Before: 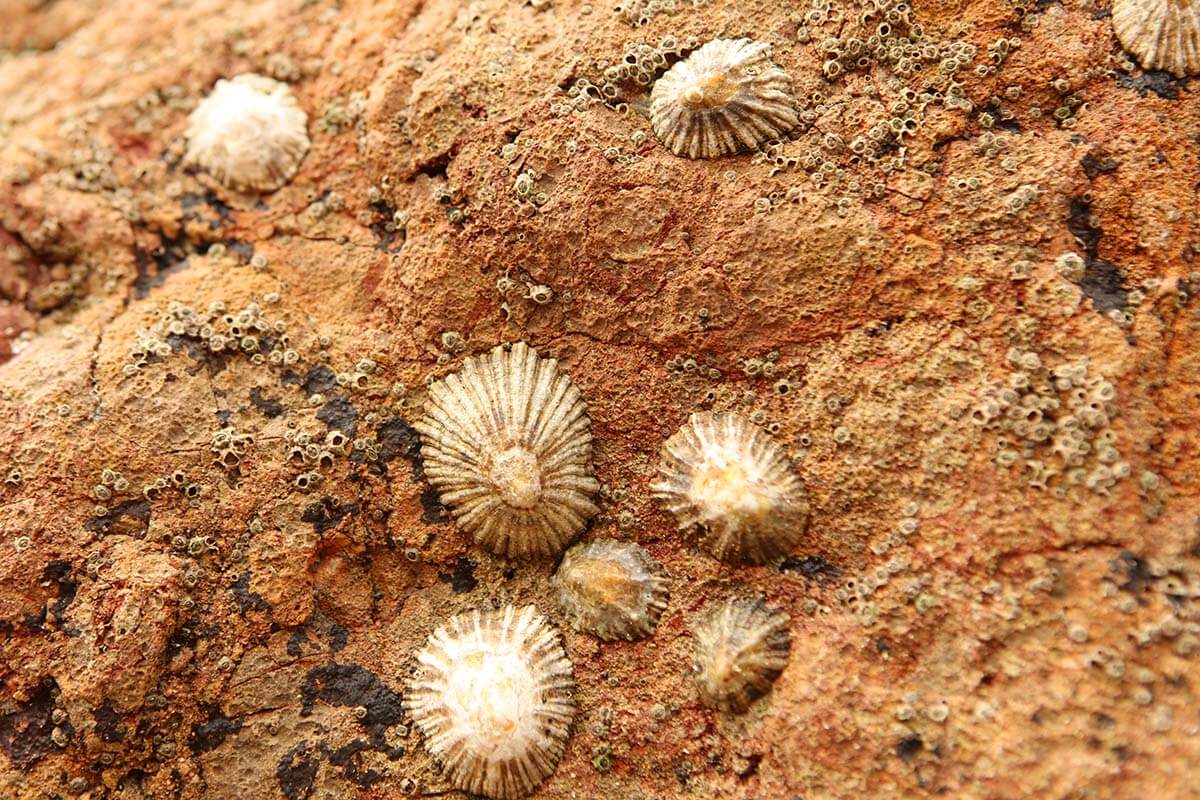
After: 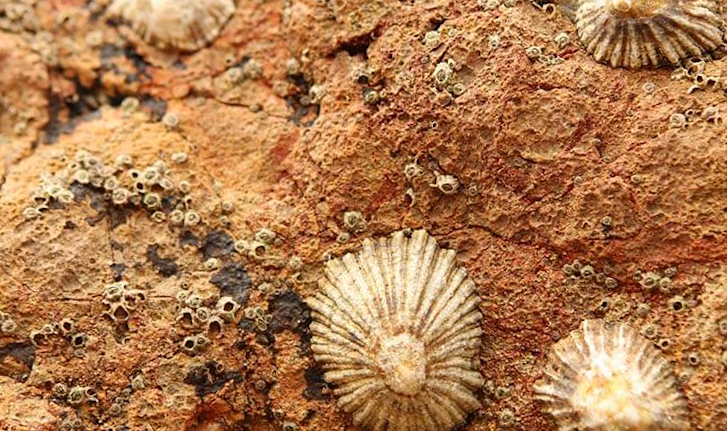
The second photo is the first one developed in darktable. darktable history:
crop and rotate: angle -6.48°, left 2.222%, top 7.018%, right 27.253%, bottom 30.31%
